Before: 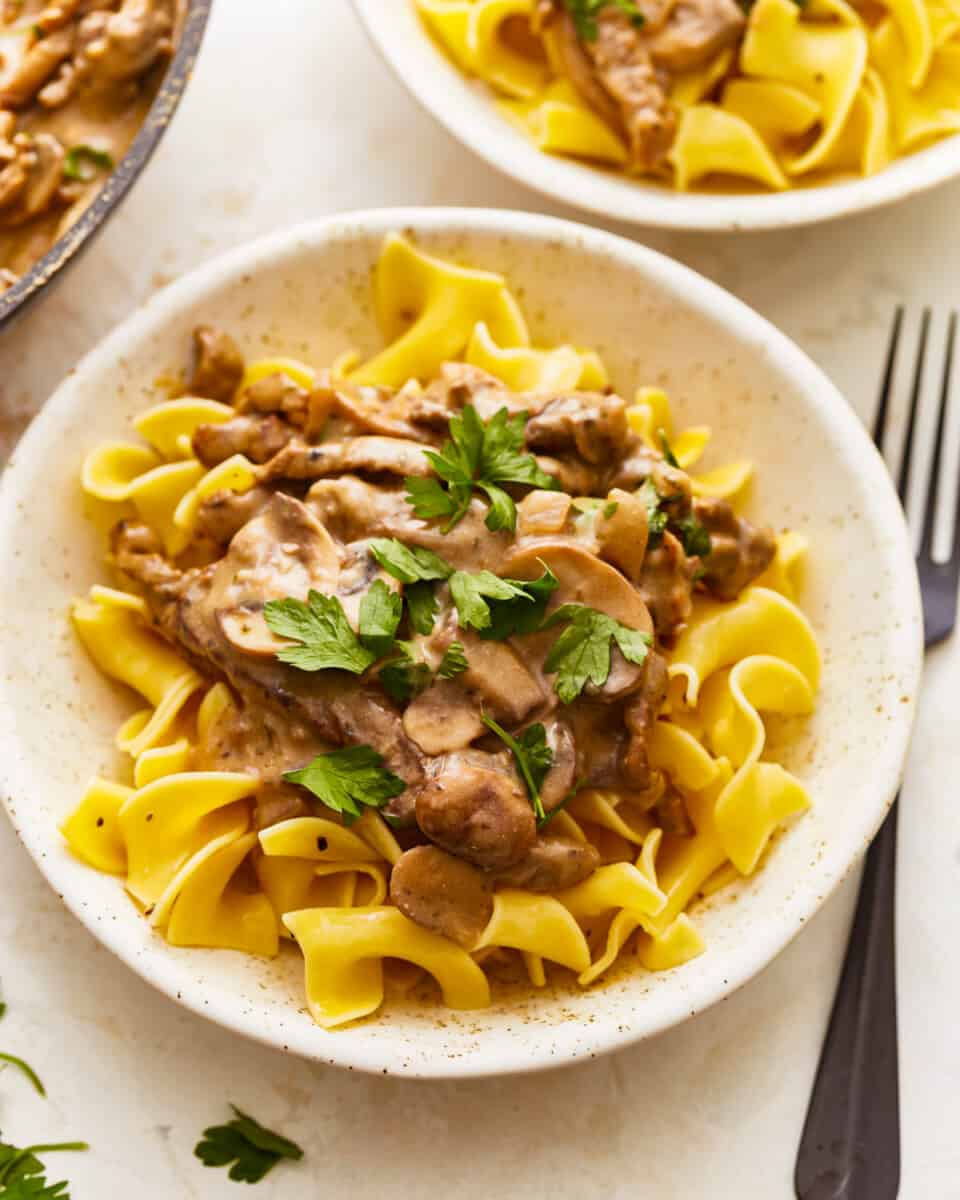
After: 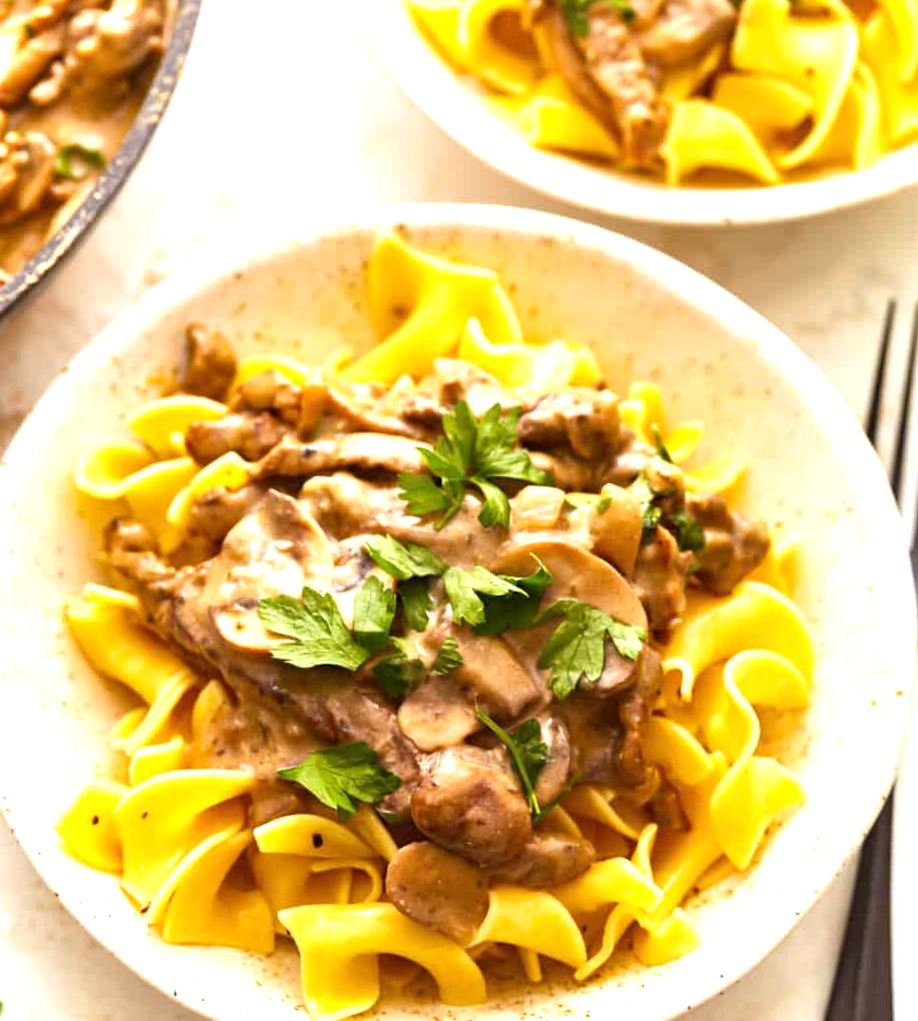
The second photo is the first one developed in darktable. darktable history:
crop and rotate: angle 0.327°, left 0.3%, right 3.34%, bottom 14.236%
tone equalizer: -8 EV -0.766 EV, -7 EV -0.686 EV, -6 EV -0.638 EV, -5 EV -0.405 EV, -3 EV 0.375 EV, -2 EV 0.6 EV, -1 EV 0.686 EV, +0 EV 0.75 EV, smoothing diameter 24.78%, edges refinement/feathering 7.11, preserve details guided filter
